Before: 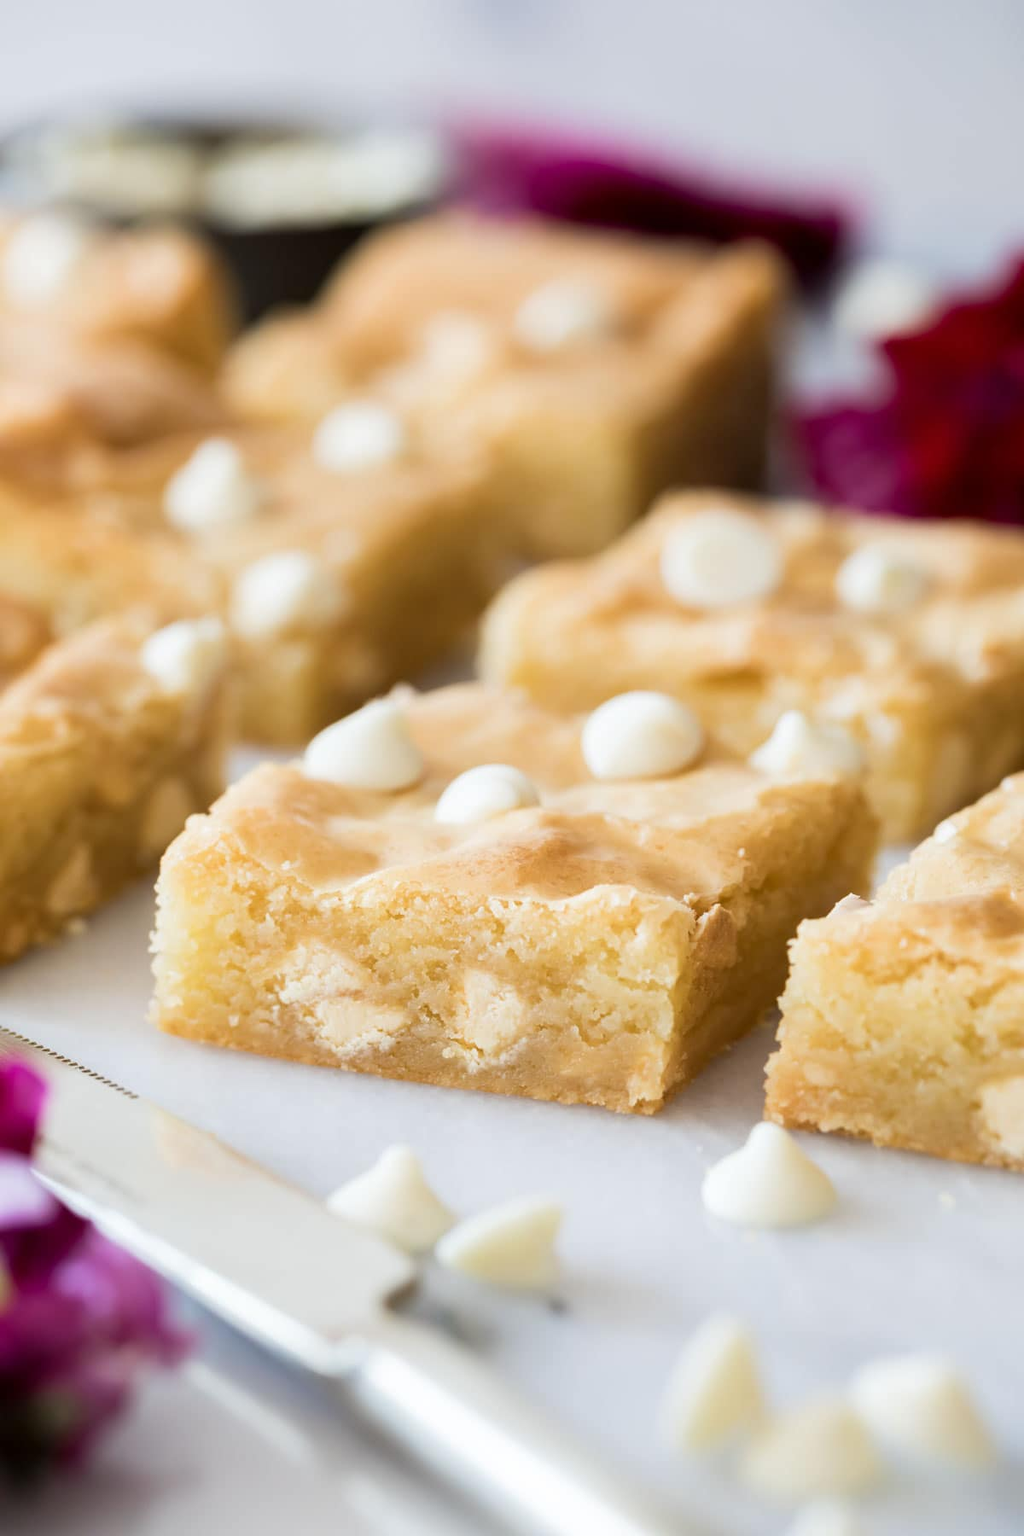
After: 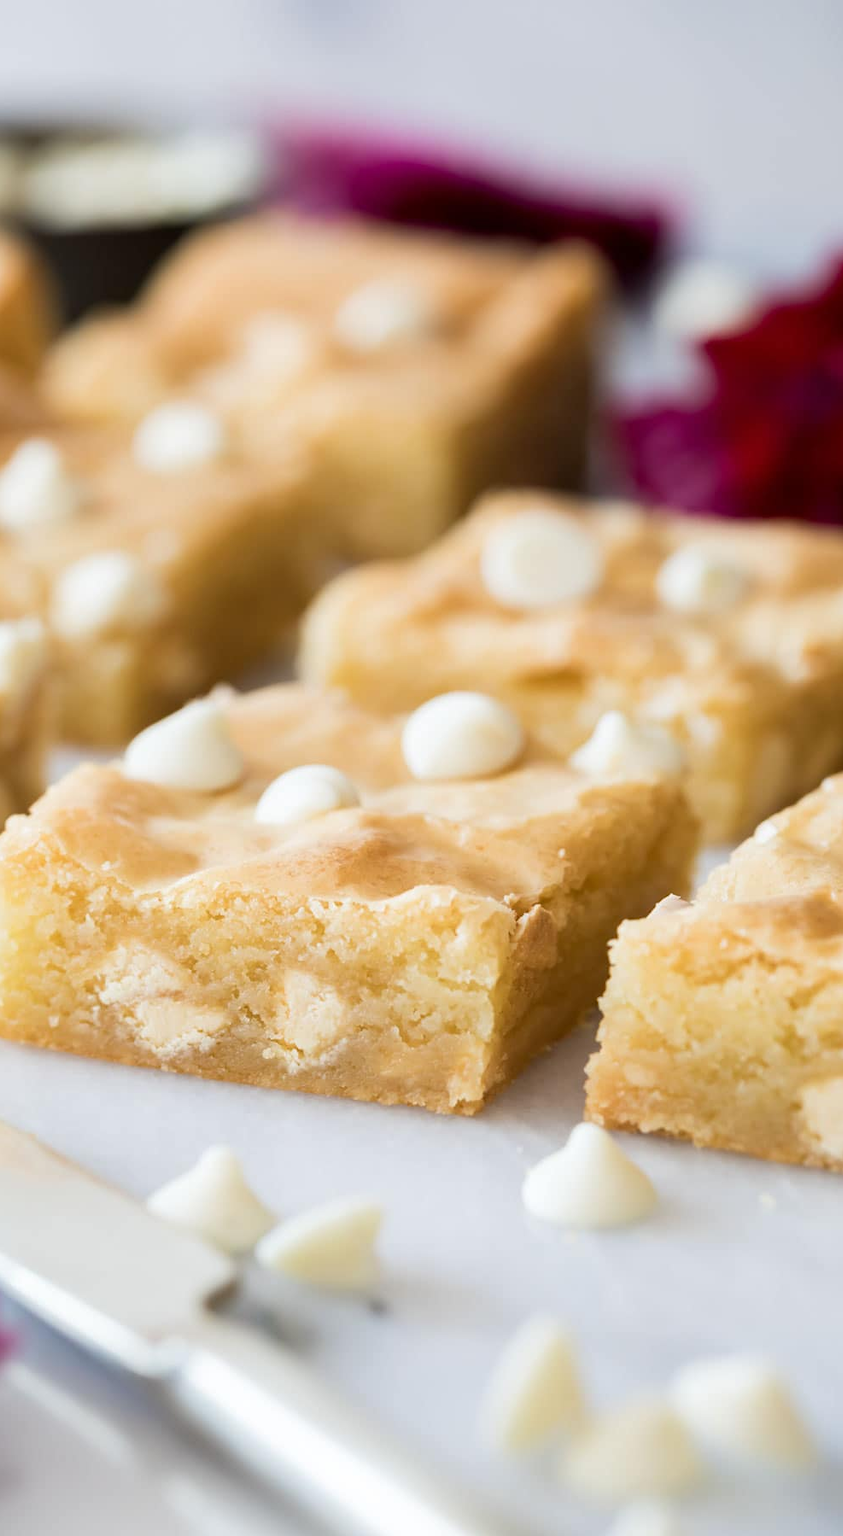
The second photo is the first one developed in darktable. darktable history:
crop: left 17.61%, bottom 0.045%
